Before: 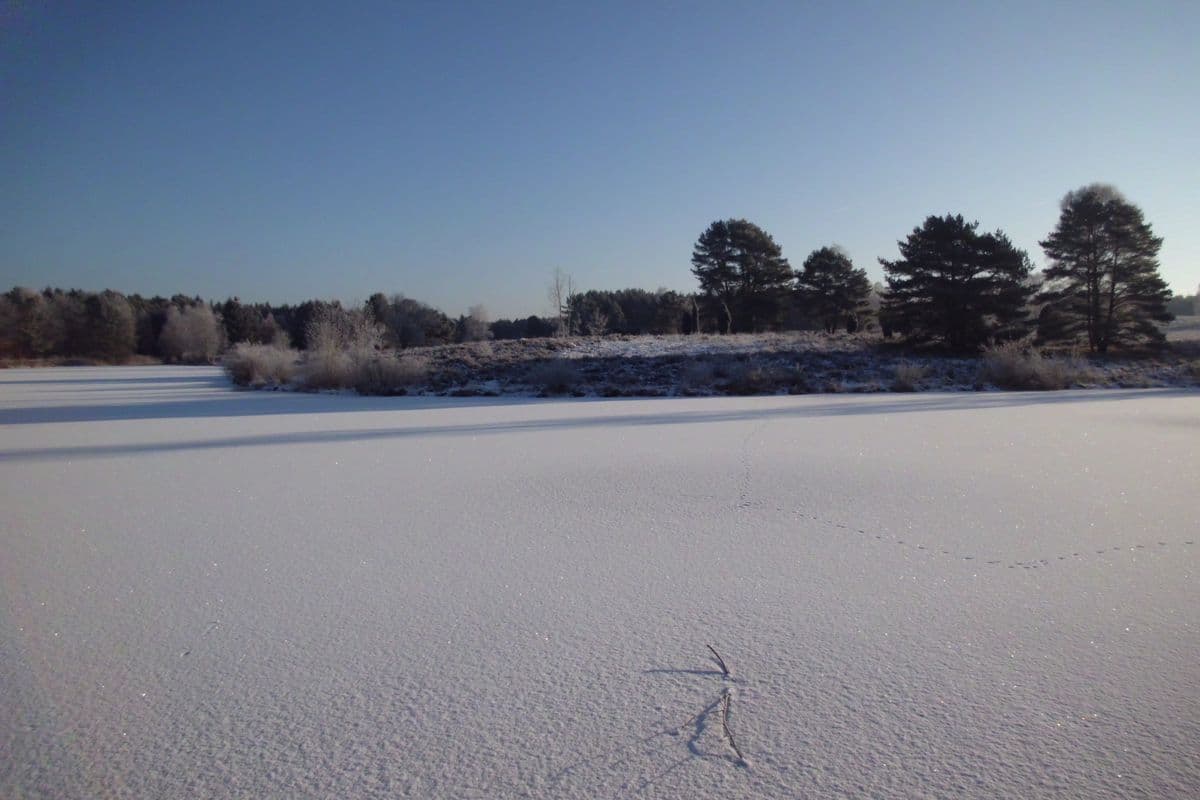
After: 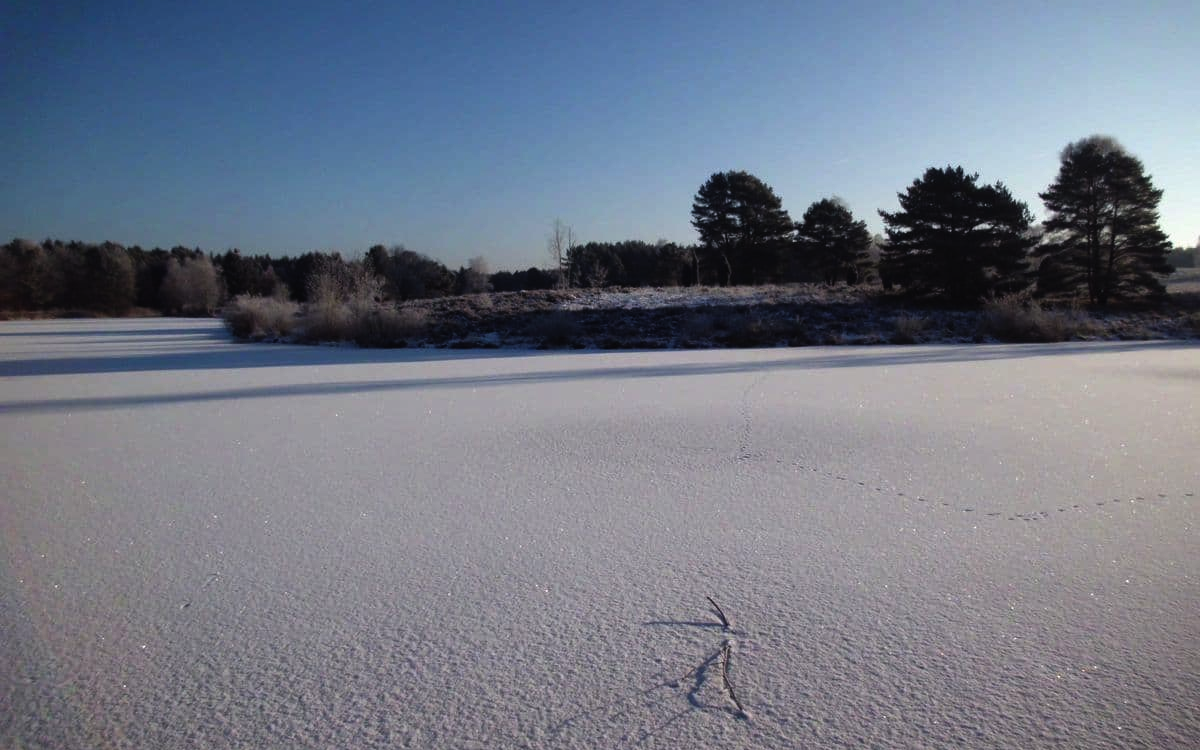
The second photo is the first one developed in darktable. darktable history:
local contrast: mode bilateral grid, contrast 10, coarseness 25, detail 115%, midtone range 0.2
exposure: black level correction -0.036, exposure -0.497 EV, compensate highlight preservation false
crop and rotate: top 6.25%
filmic rgb: black relative exposure -8.2 EV, white relative exposure 2.2 EV, threshold 3 EV, hardness 7.11, latitude 85.74%, contrast 1.696, highlights saturation mix -4%, shadows ↔ highlights balance -2.69%, preserve chrominance no, color science v5 (2021), contrast in shadows safe, contrast in highlights safe, enable highlight reconstruction true
